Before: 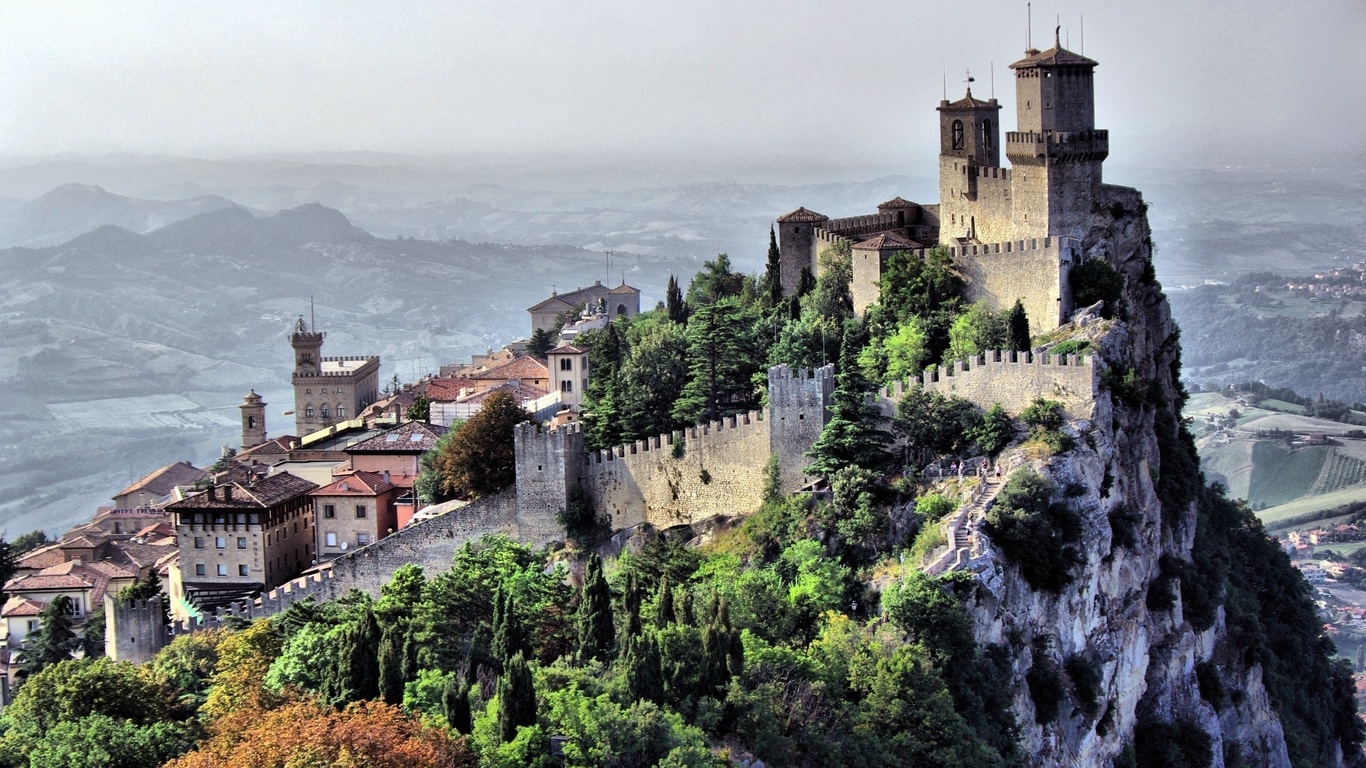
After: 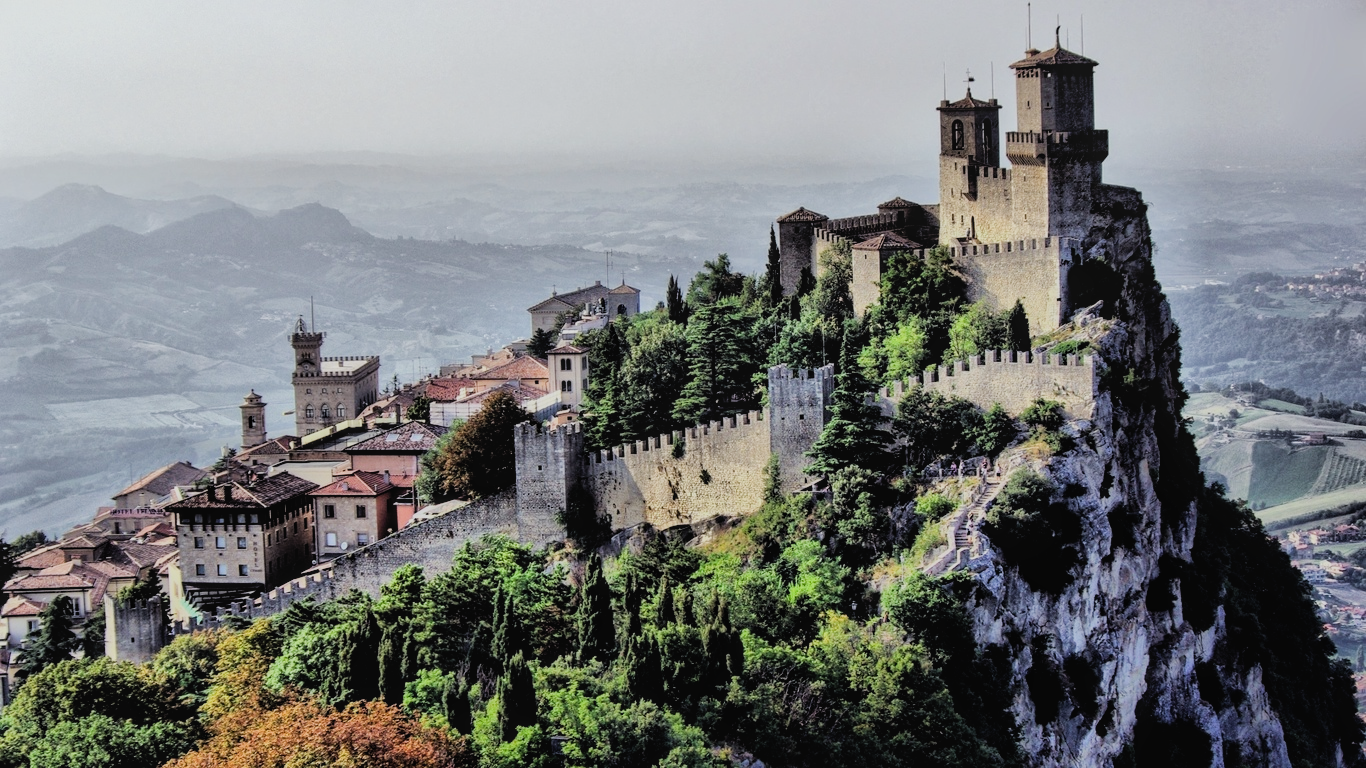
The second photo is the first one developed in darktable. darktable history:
local contrast: detail 109%
filmic rgb: black relative exposure -5.15 EV, white relative exposure 4 EV, hardness 2.9, contrast 1.188, highlights saturation mix -30.26%
